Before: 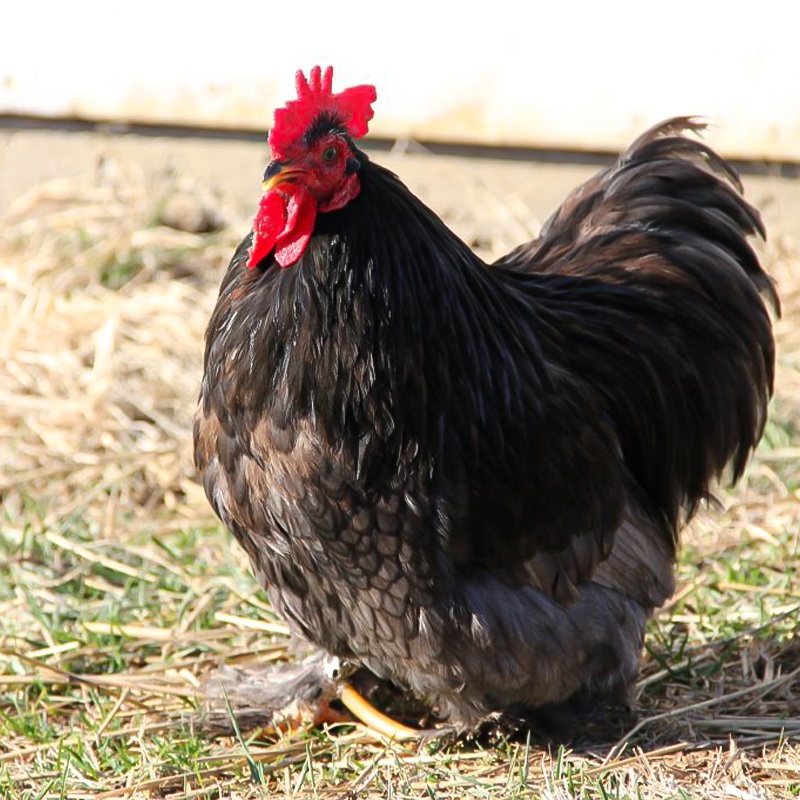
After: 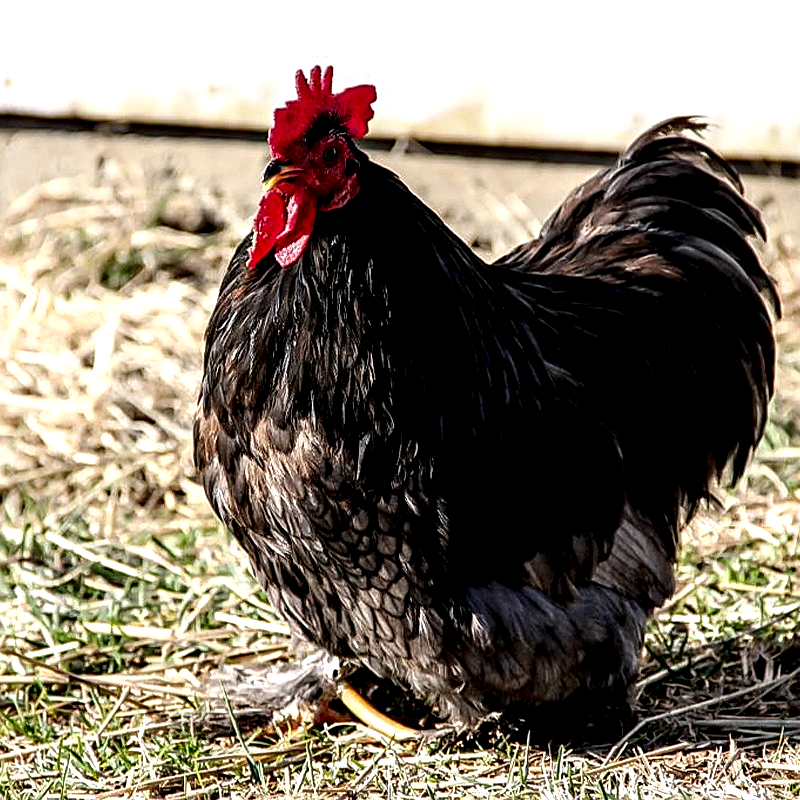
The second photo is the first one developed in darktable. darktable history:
sharpen: on, module defaults
local contrast: shadows 156%, detail 224%
